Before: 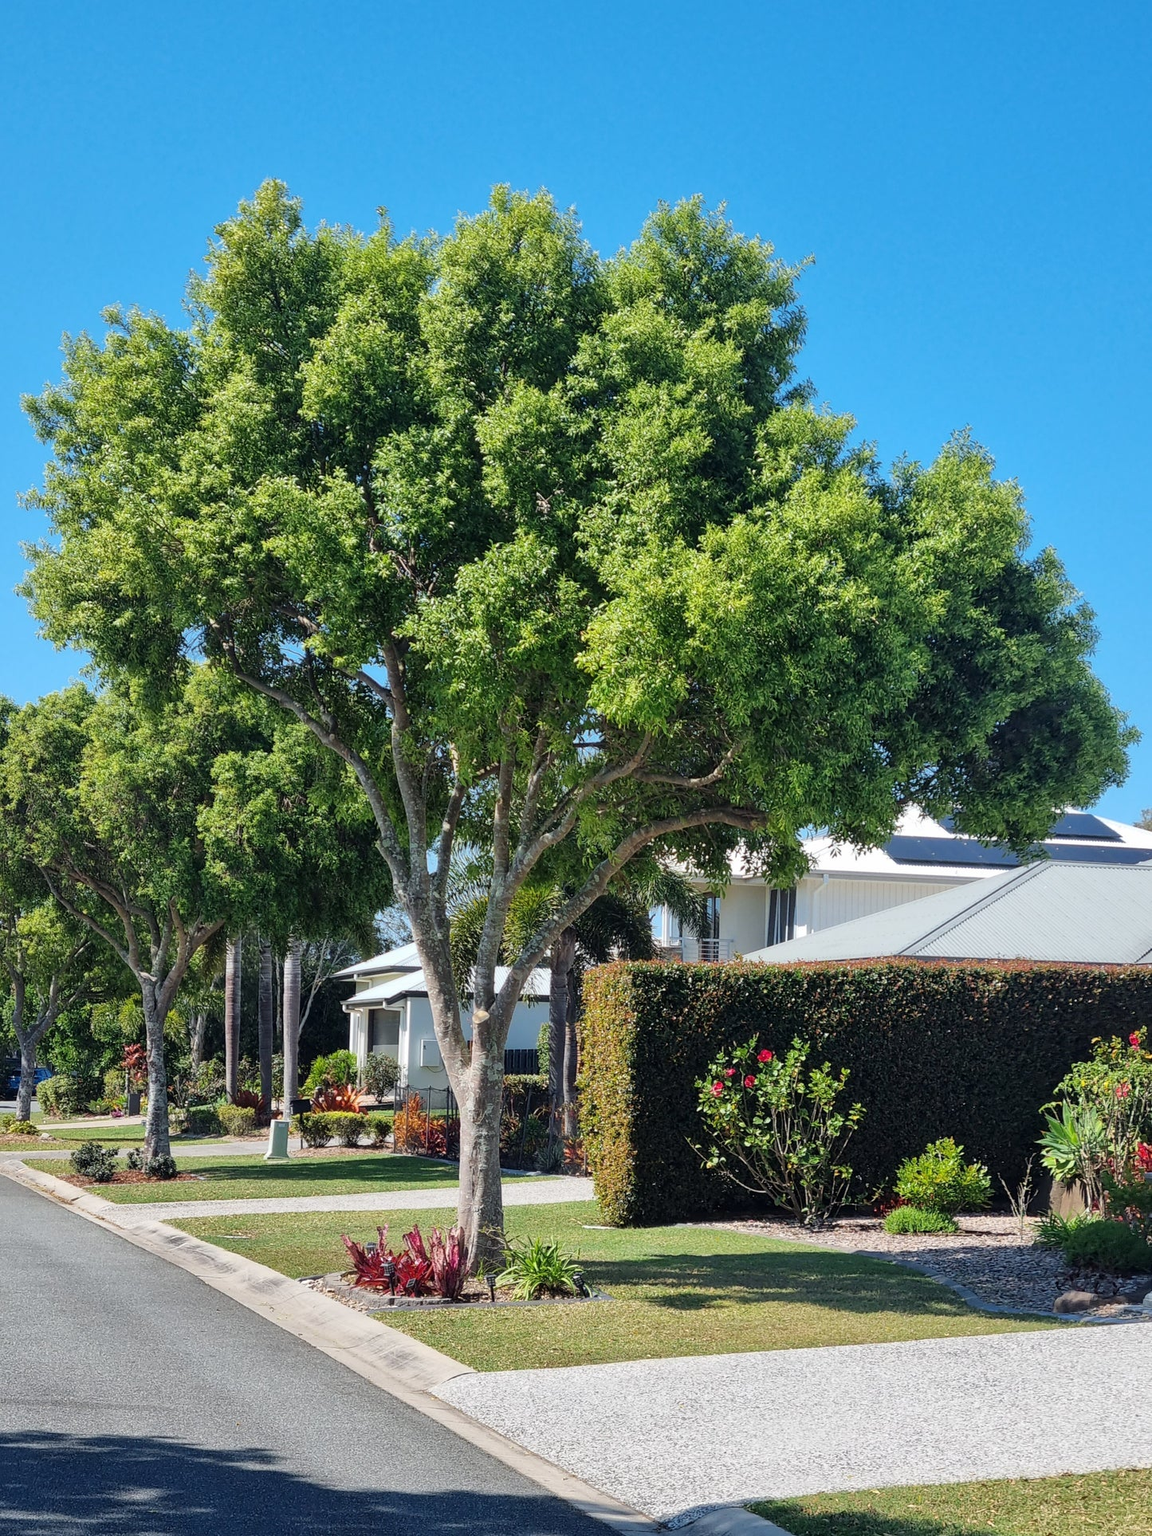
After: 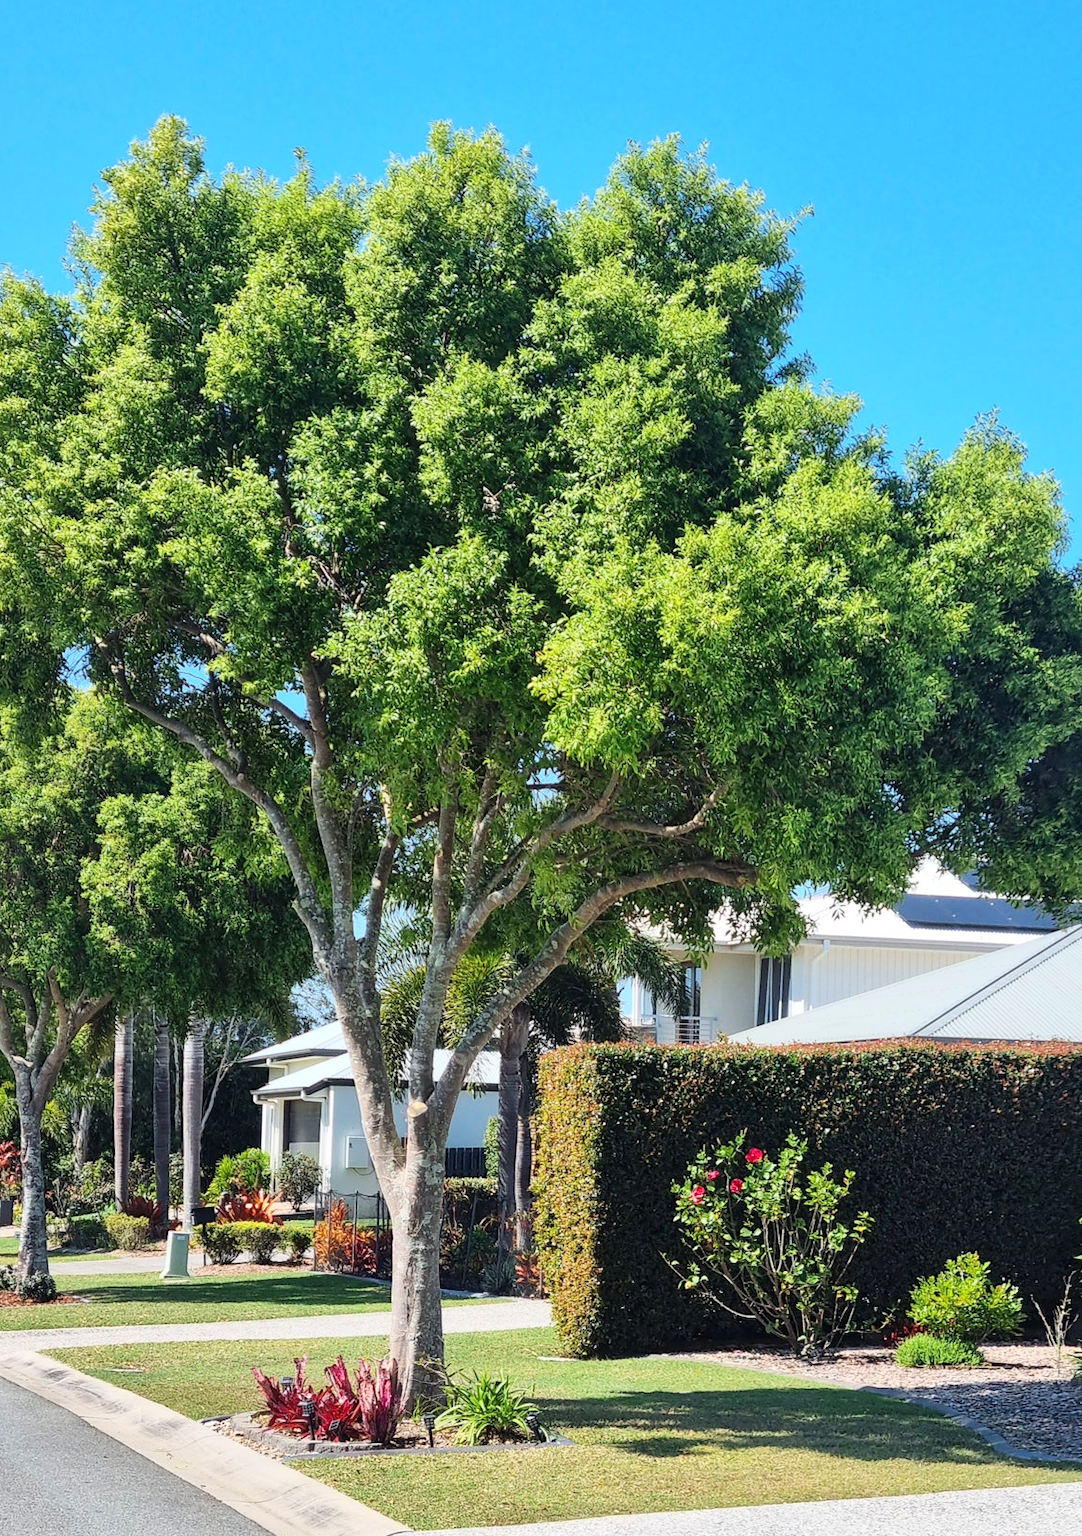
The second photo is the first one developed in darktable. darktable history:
crop: left 11.225%, top 5.381%, right 9.565%, bottom 10.314%
contrast brightness saturation: contrast 0.2, brightness 0.15, saturation 0.14
